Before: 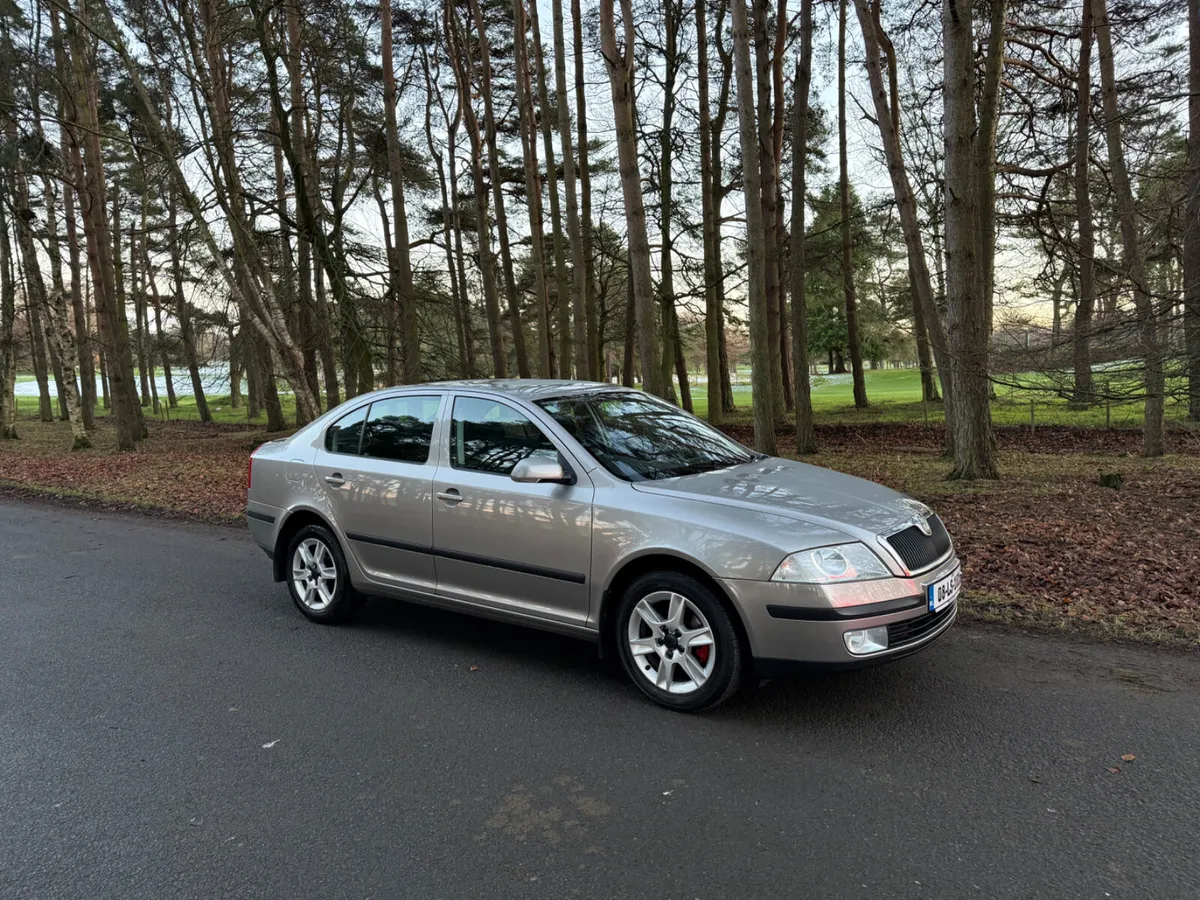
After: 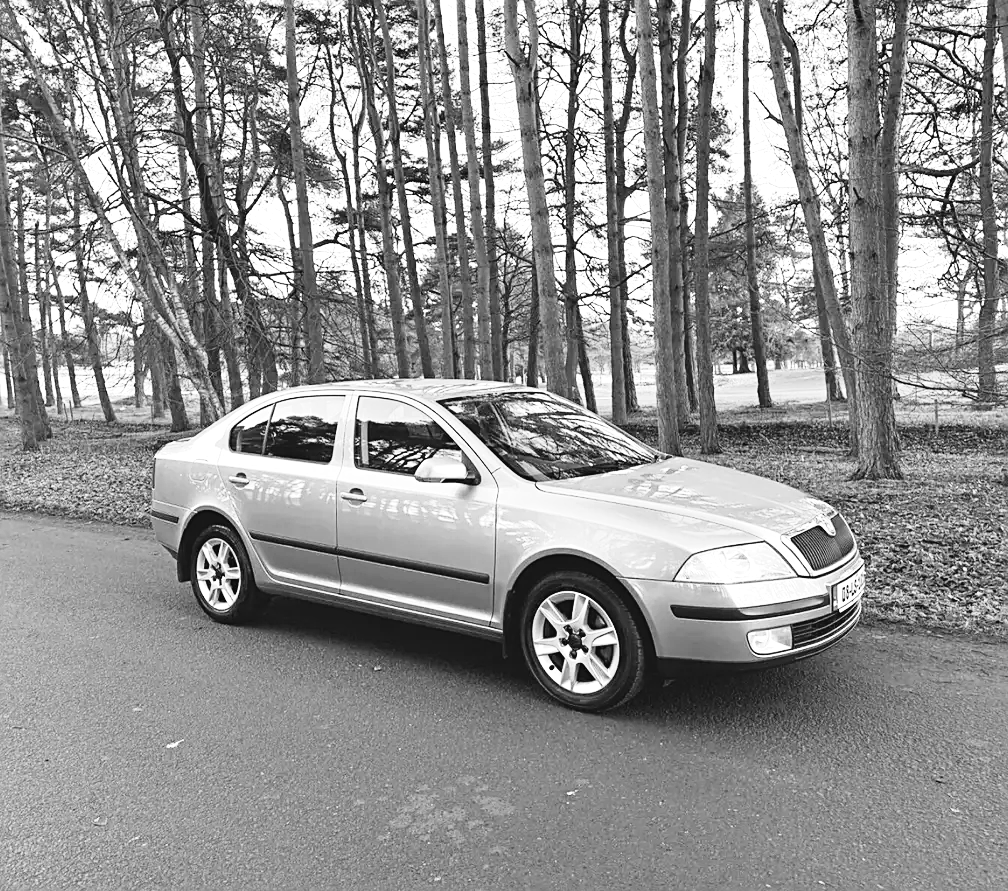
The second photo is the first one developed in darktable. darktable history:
monochrome: on, module defaults
crop: left 8.026%, right 7.374%
sharpen: on, module defaults
tone curve: curves: ch0 [(0.003, 0.032) (0.037, 0.037) (0.142, 0.117) (0.279, 0.311) (0.405, 0.49) (0.526, 0.651) (0.722, 0.857) (0.875, 0.946) (1, 0.98)]; ch1 [(0, 0) (0.305, 0.325) (0.453, 0.437) (0.482, 0.473) (0.501, 0.498) (0.515, 0.523) (0.559, 0.591) (0.6, 0.659) (0.656, 0.71) (1, 1)]; ch2 [(0, 0) (0.323, 0.277) (0.424, 0.396) (0.479, 0.484) (0.499, 0.502) (0.515, 0.537) (0.564, 0.595) (0.644, 0.703) (0.742, 0.803) (1, 1)], color space Lab, independent channels, preserve colors none
exposure: black level correction 0, exposure 0.9 EV, compensate highlight preservation false
color balance: lift [1.007, 1, 1, 1], gamma [1.097, 1, 1, 1]
